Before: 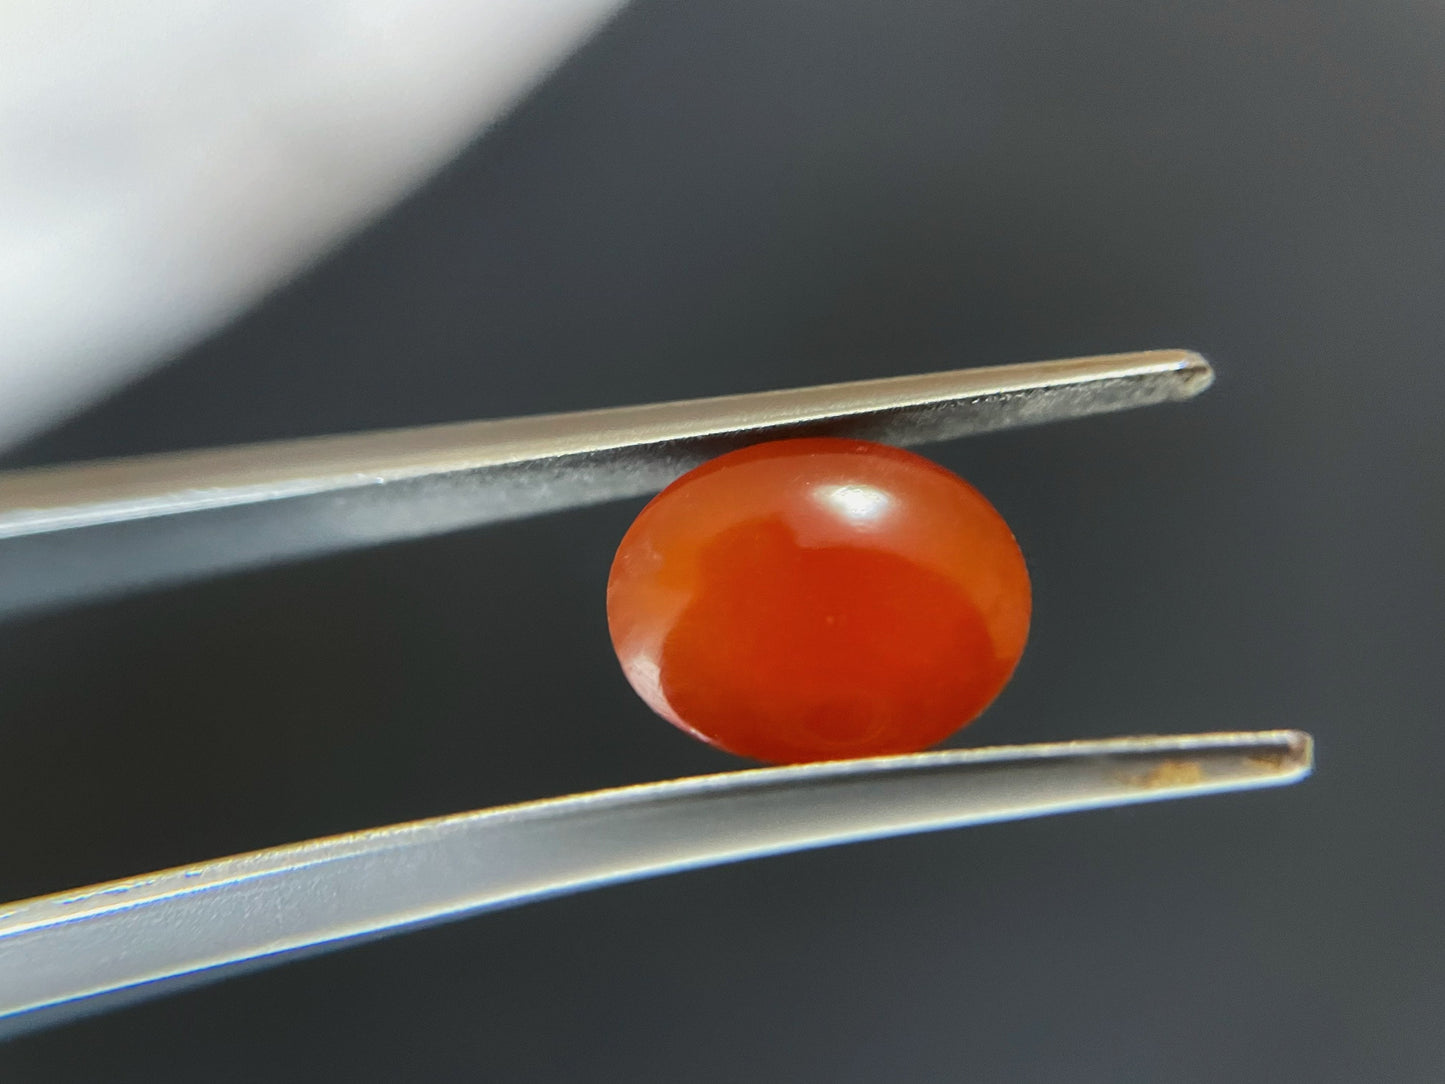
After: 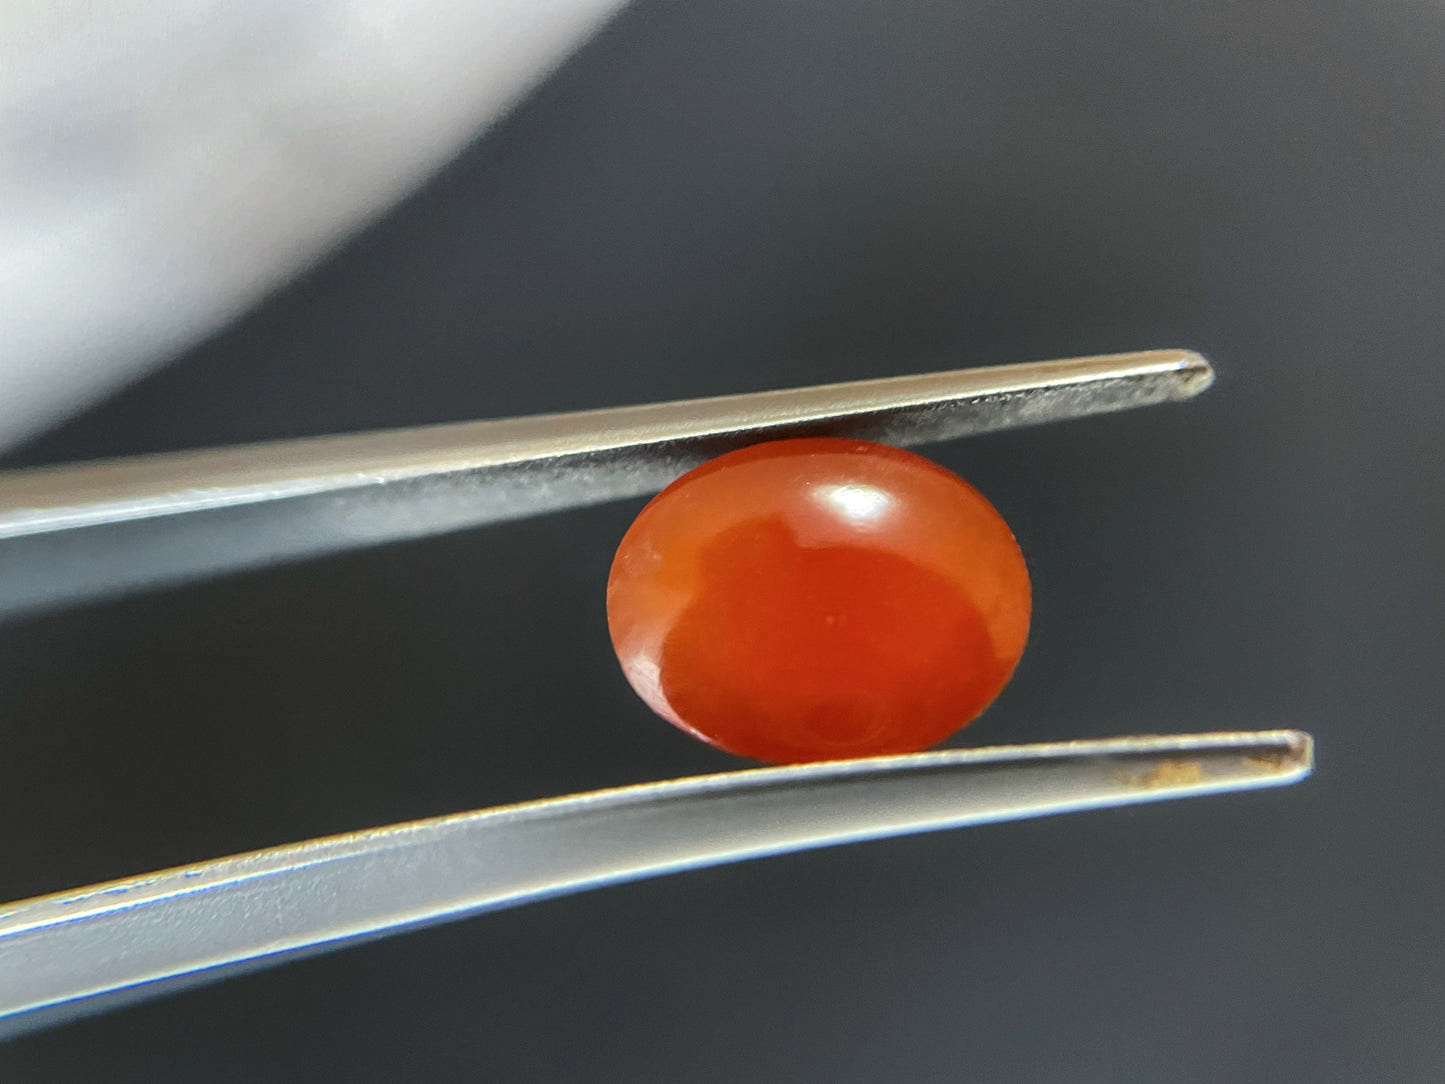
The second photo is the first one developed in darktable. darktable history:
shadows and highlights: shadows 23.06, highlights -48.53, soften with gaussian
local contrast: detail 130%
